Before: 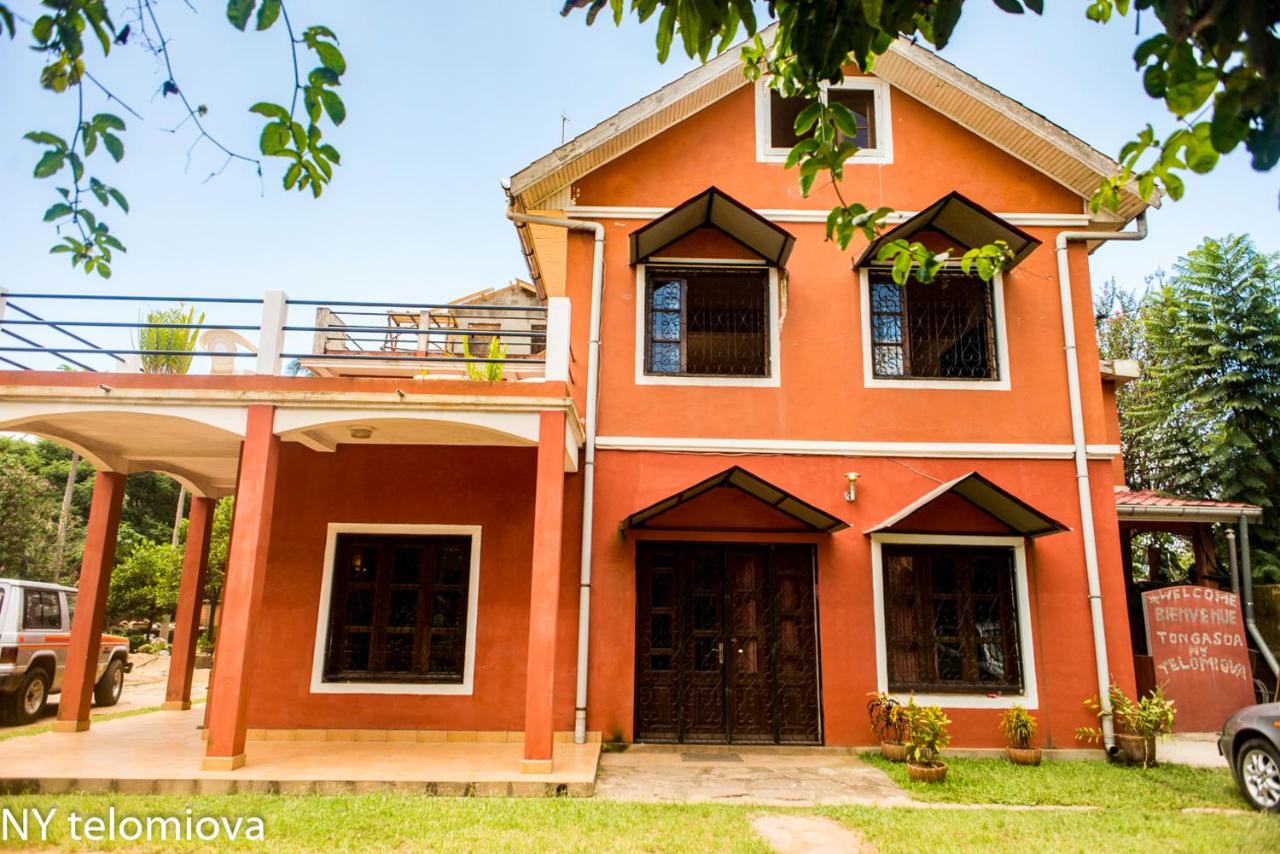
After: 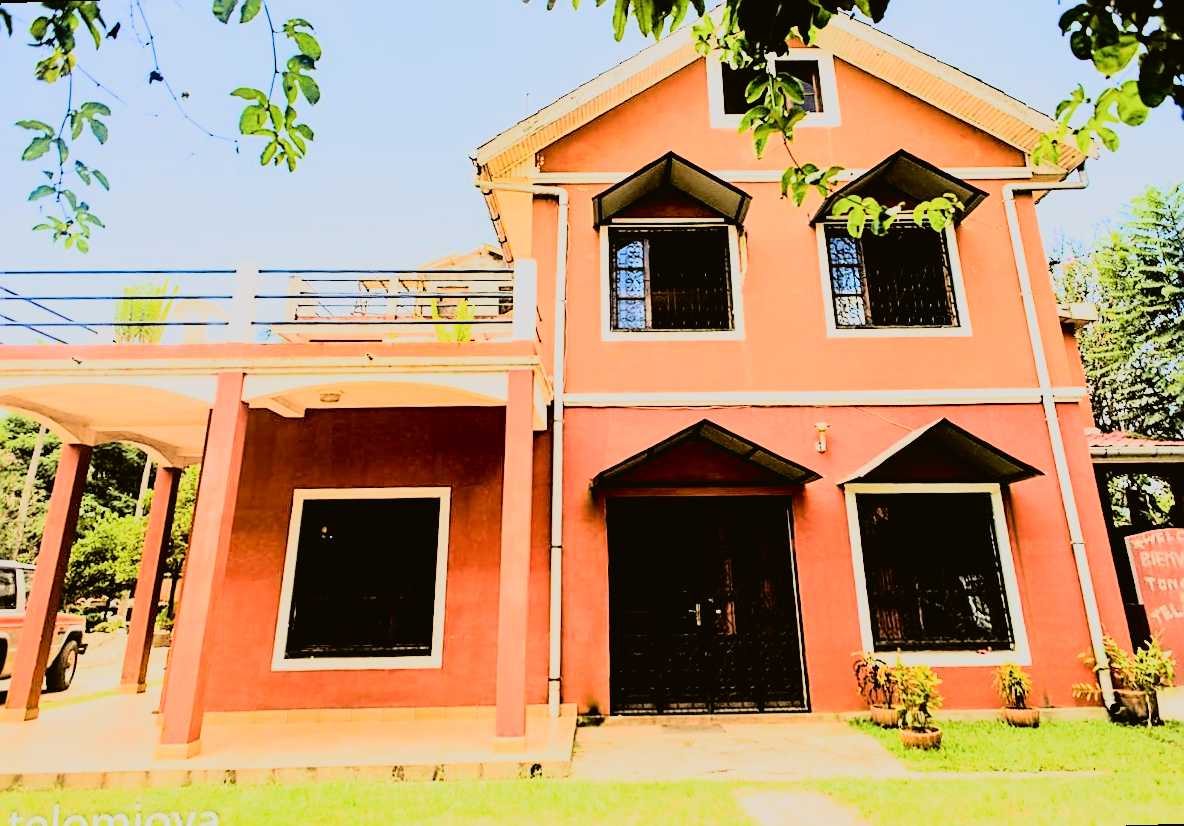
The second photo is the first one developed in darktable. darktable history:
filmic rgb: black relative exposure -7.32 EV, white relative exposure 5.09 EV, hardness 3.2
white balance: red 0.974, blue 1.044
rotate and perspective: rotation -1.68°, lens shift (vertical) -0.146, crop left 0.049, crop right 0.912, crop top 0.032, crop bottom 0.96
rgb curve: curves: ch0 [(0, 0) (0.21, 0.15) (0.24, 0.21) (0.5, 0.75) (0.75, 0.96) (0.89, 0.99) (1, 1)]; ch1 [(0, 0.02) (0.21, 0.13) (0.25, 0.2) (0.5, 0.67) (0.75, 0.9) (0.89, 0.97) (1, 1)]; ch2 [(0, 0.02) (0.21, 0.13) (0.25, 0.2) (0.5, 0.67) (0.75, 0.9) (0.89, 0.97) (1, 1)], compensate middle gray true
sharpen: on, module defaults
tone curve: curves: ch0 [(0, 0.021) (0.049, 0.044) (0.152, 0.14) (0.328, 0.377) (0.473, 0.543) (0.641, 0.705) (0.85, 0.894) (1, 0.969)]; ch1 [(0, 0) (0.302, 0.331) (0.433, 0.432) (0.472, 0.47) (0.502, 0.503) (0.527, 0.521) (0.564, 0.58) (0.614, 0.626) (0.677, 0.701) (0.859, 0.885) (1, 1)]; ch2 [(0, 0) (0.33, 0.301) (0.447, 0.44) (0.487, 0.496) (0.502, 0.516) (0.535, 0.563) (0.565, 0.593) (0.608, 0.638) (1, 1)], color space Lab, independent channels, preserve colors none
